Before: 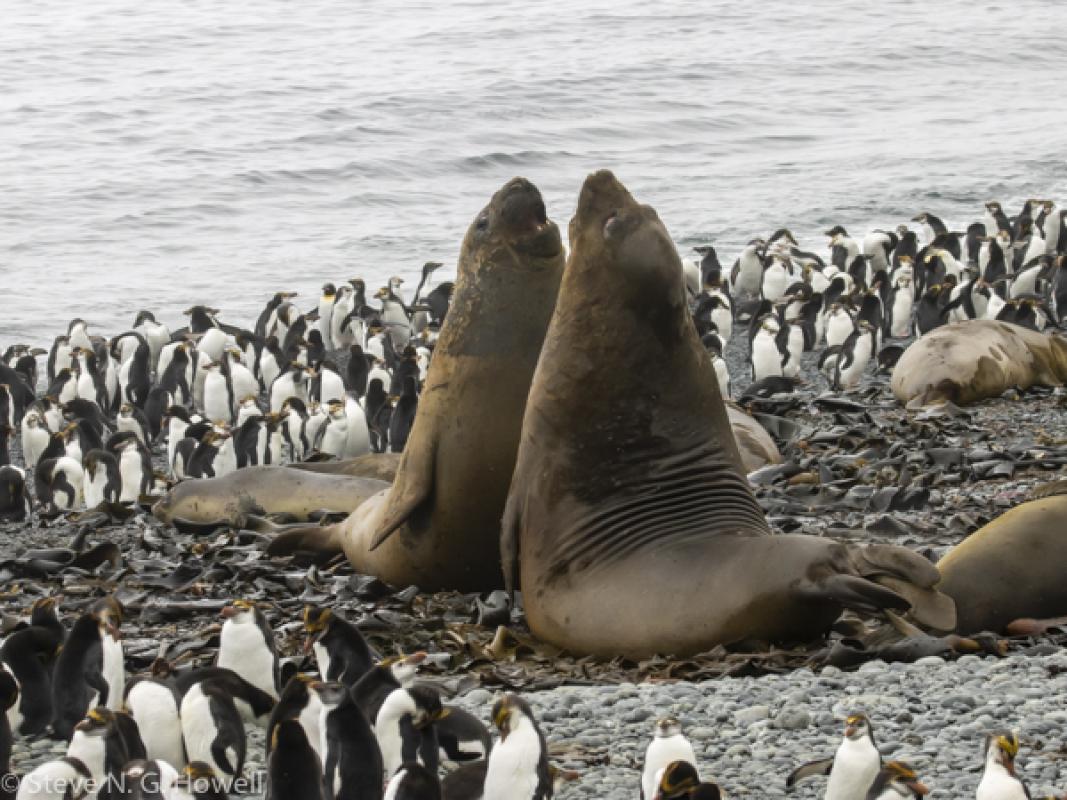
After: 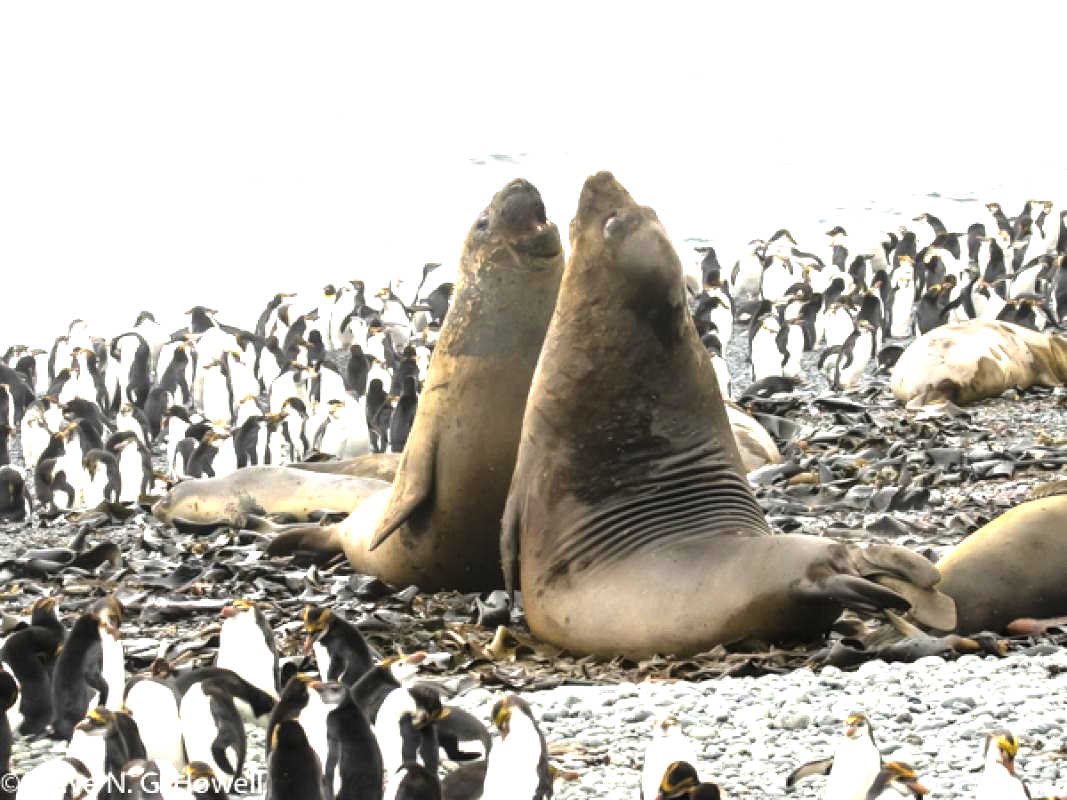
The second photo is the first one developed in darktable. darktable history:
exposure: black level correction 0, exposure 0.901 EV, compensate highlight preservation false
tone equalizer: -8 EV -0.786 EV, -7 EV -0.74 EV, -6 EV -0.629 EV, -5 EV -0.413 EV, -3 EV 0.369 EV, -2 EV 0.6 EV, -1 EV 0.695 EV, +0 EV 0.748 EV
